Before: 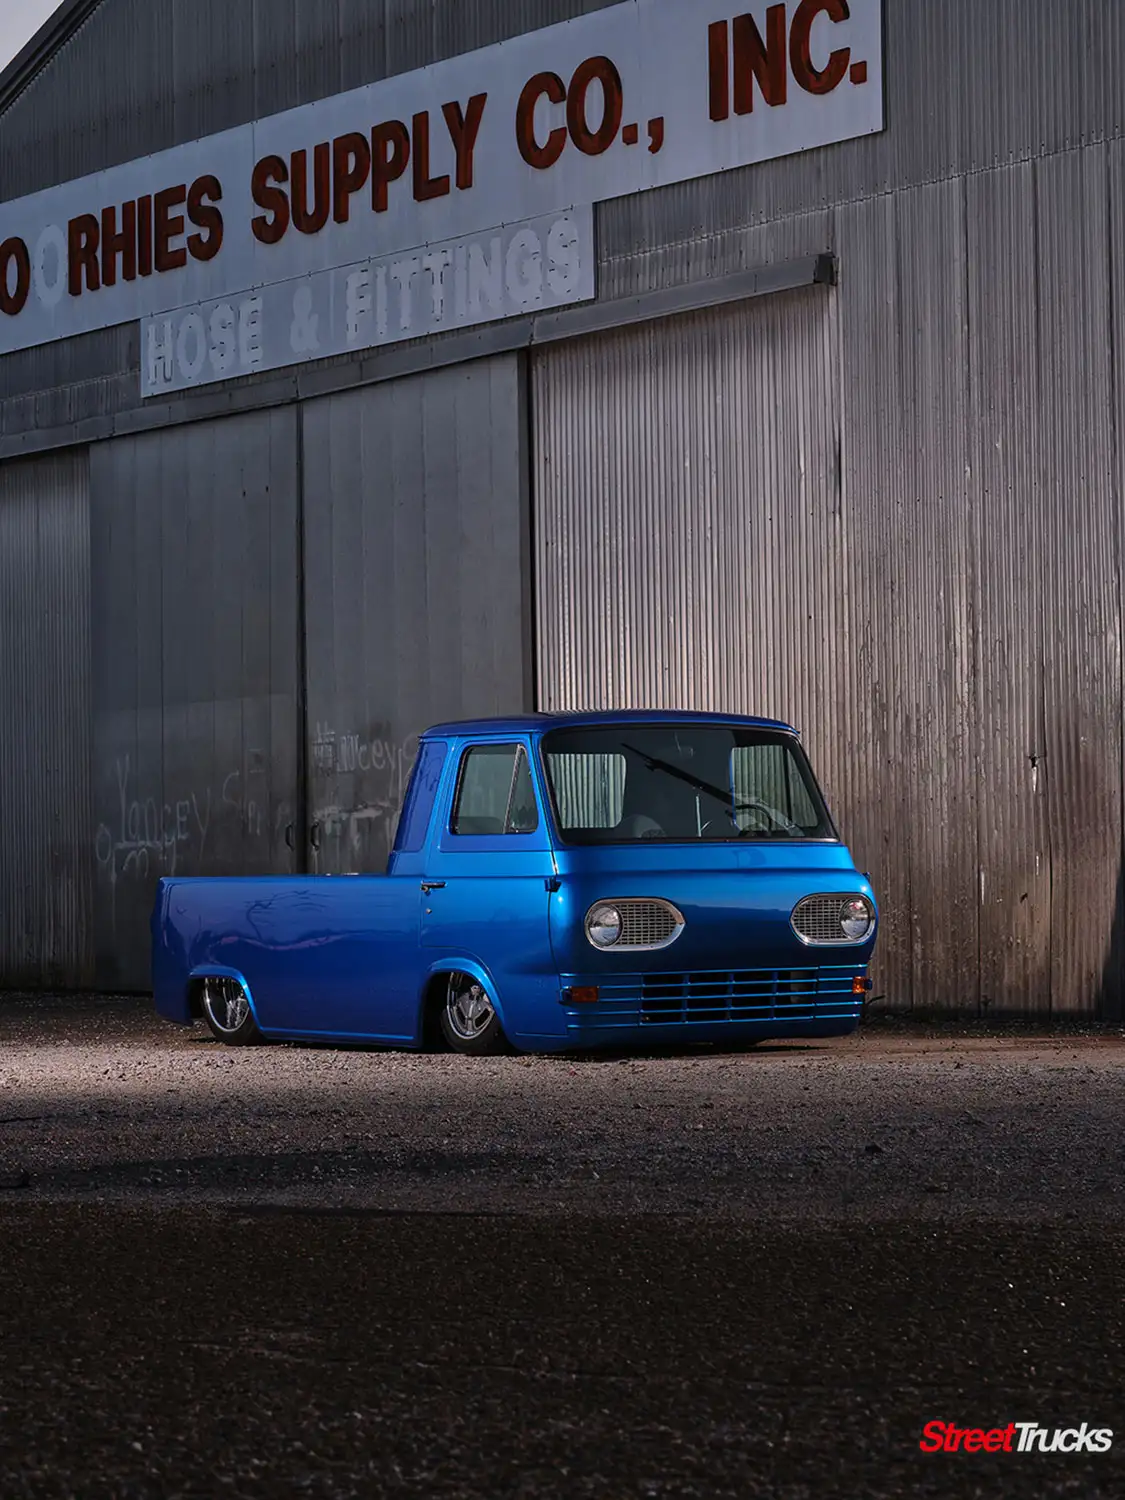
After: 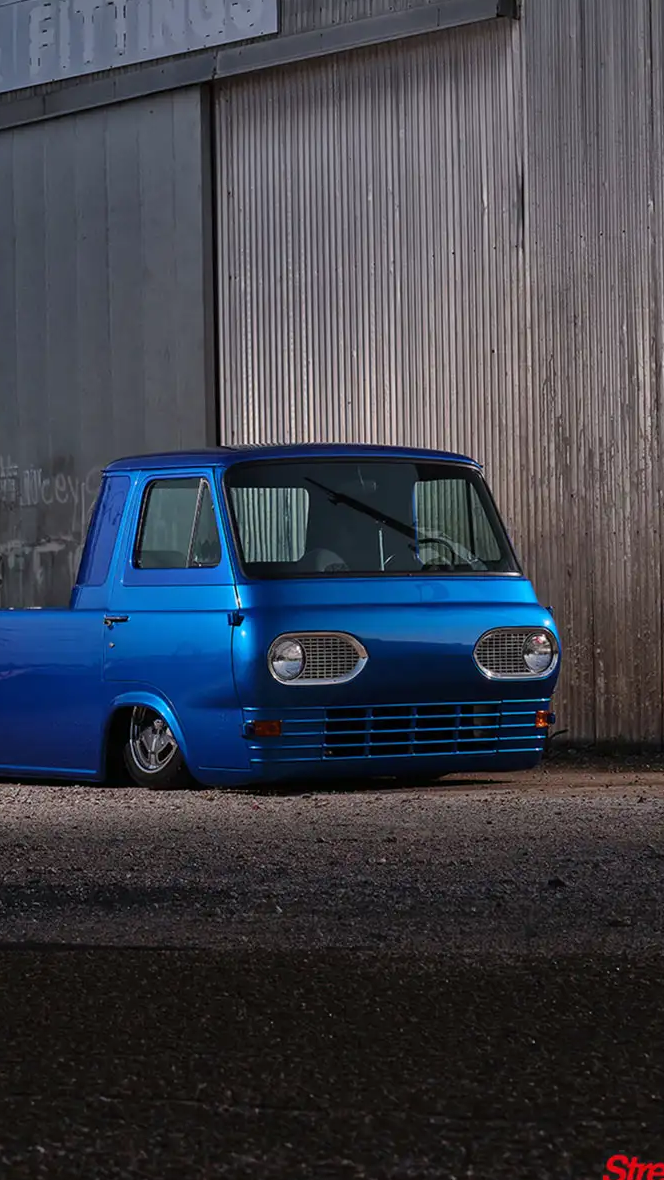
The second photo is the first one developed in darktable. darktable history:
white balance: red 0.978, blue 0.999
crop and rotate: left 28.256%, top 17.734%, right 12.656%, bottom 3.573%
